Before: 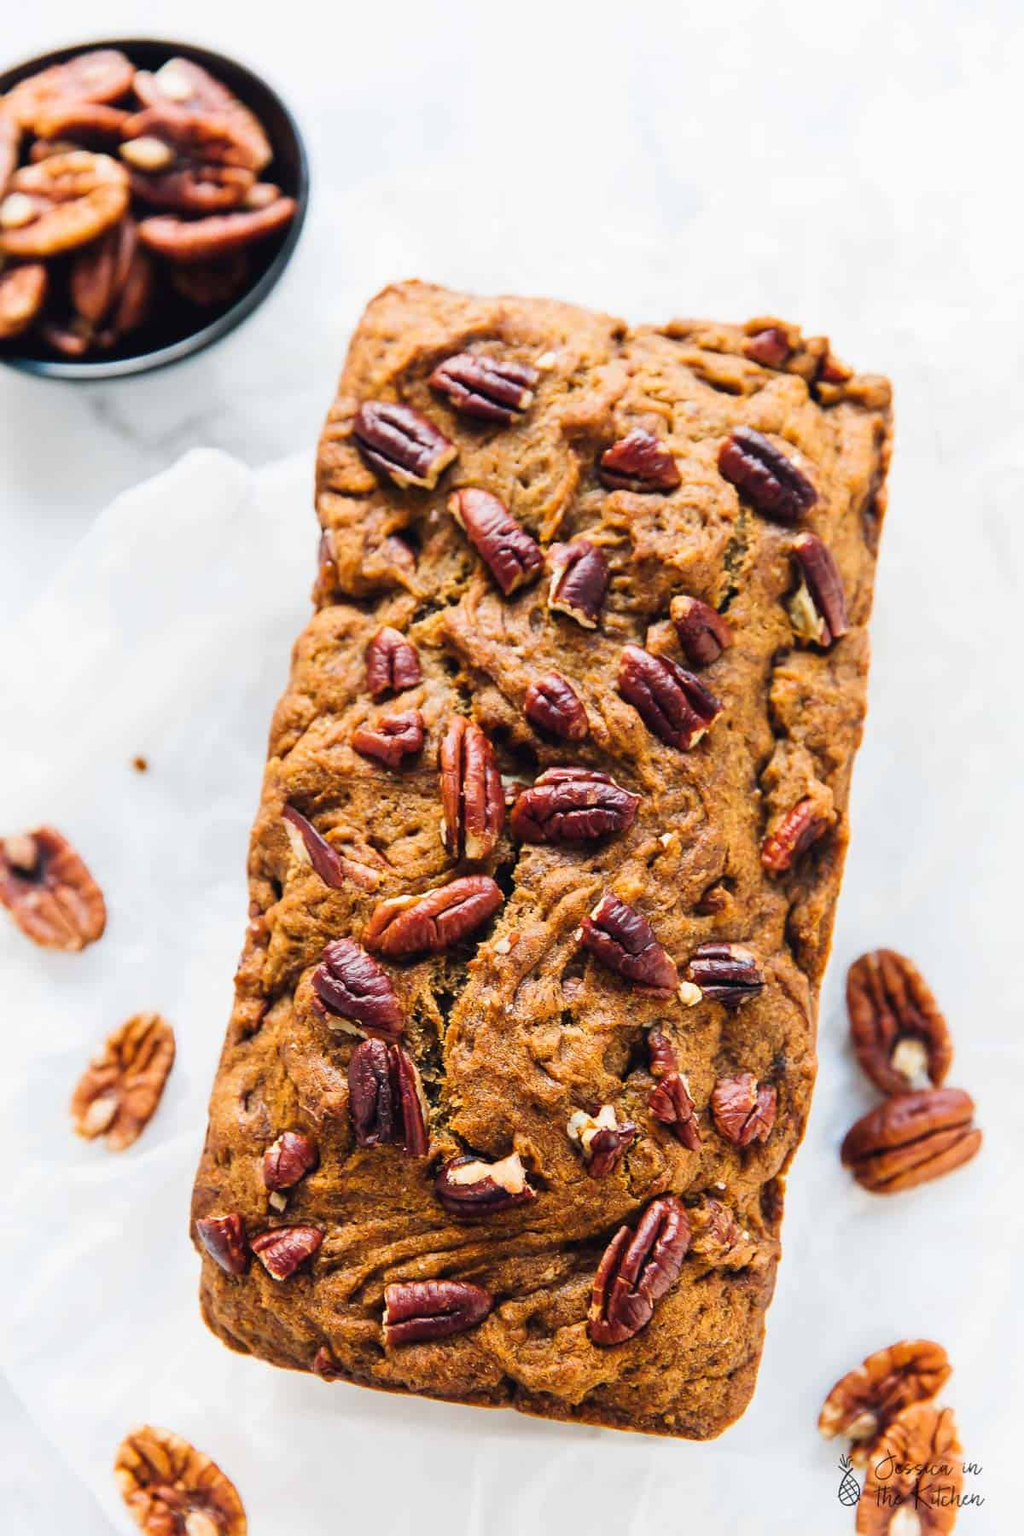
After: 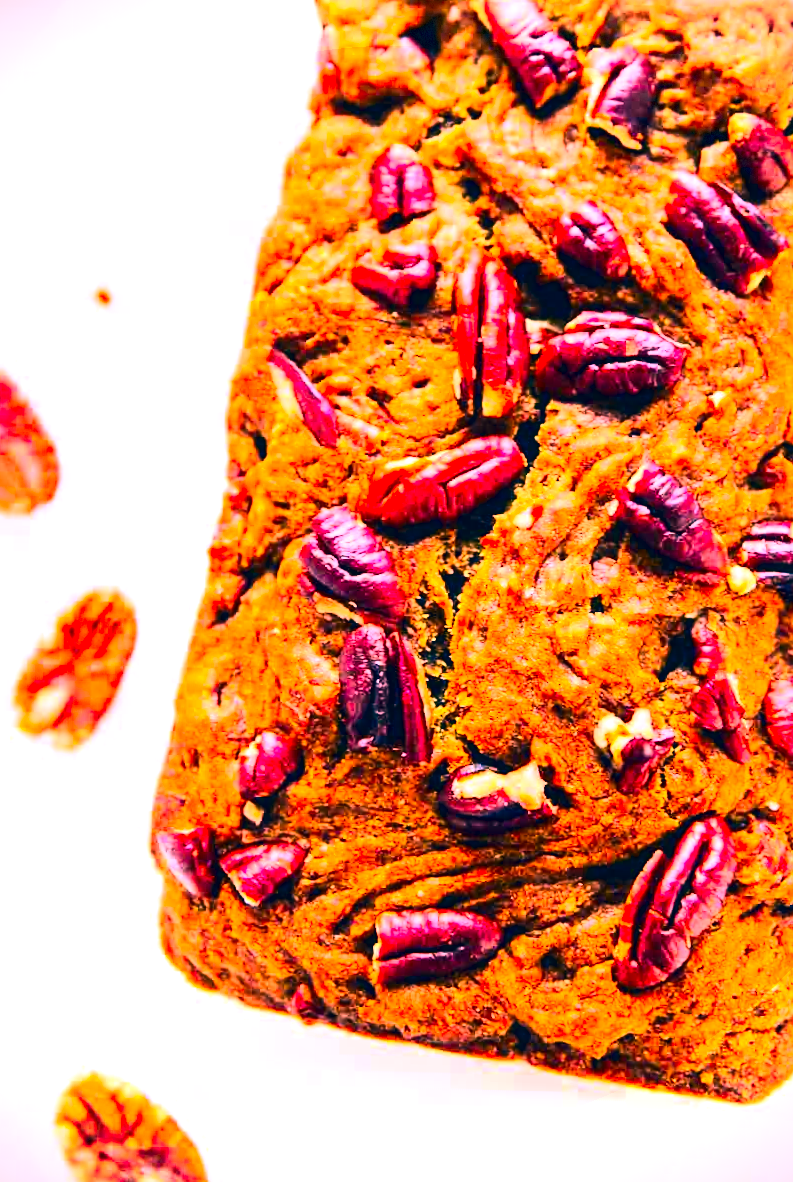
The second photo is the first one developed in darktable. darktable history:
crop and rotate: angle -1.25°, left 3.657%, top 32.166%, right 28.059%
exposure: black level correction 0.001, exposure 0.499 EV, compensate exposure bias true, compensate highlight preservation false
local contrast: highlights 103%, shadows 101%, detail 120%, midtone range 0.2
color correction: highlights a* 17.26, highlights b* 0.299, shadows a* -14.62, shadows b* -14.69, saturation 1.55
tone equalizer: -8 EV -0.716 EV, -7 EV -0.721 EV, -6 EV -0.588 EV, -5 EV -0.399 EV, -3 EV 0.4 EV, -2 EV 0.6 EV, -1 EV 0.677 EV, +0 EV 0.744 EV, mask exposure compensation -0.5 EV
vignetting: fall-off start 92.36%, dithering 8-bit output, unbound false
contrast brightness saturation: contrast 0.397, brightness 0.111, saturation 0.215
